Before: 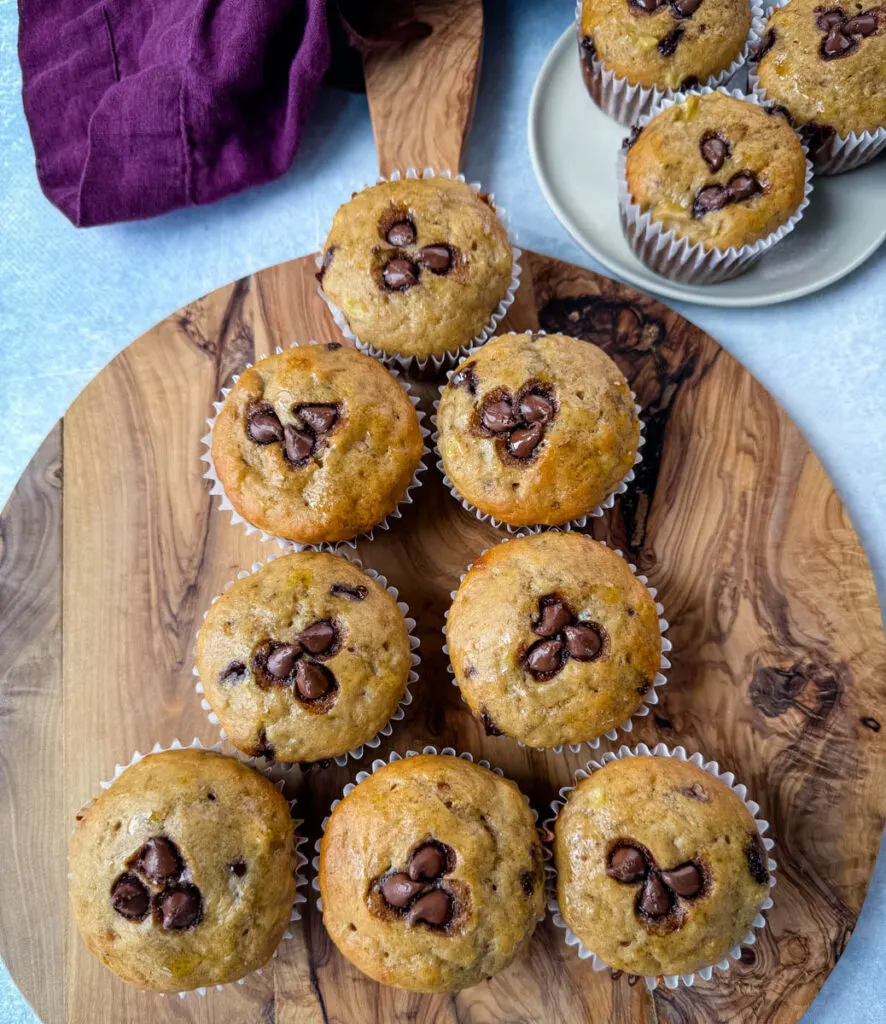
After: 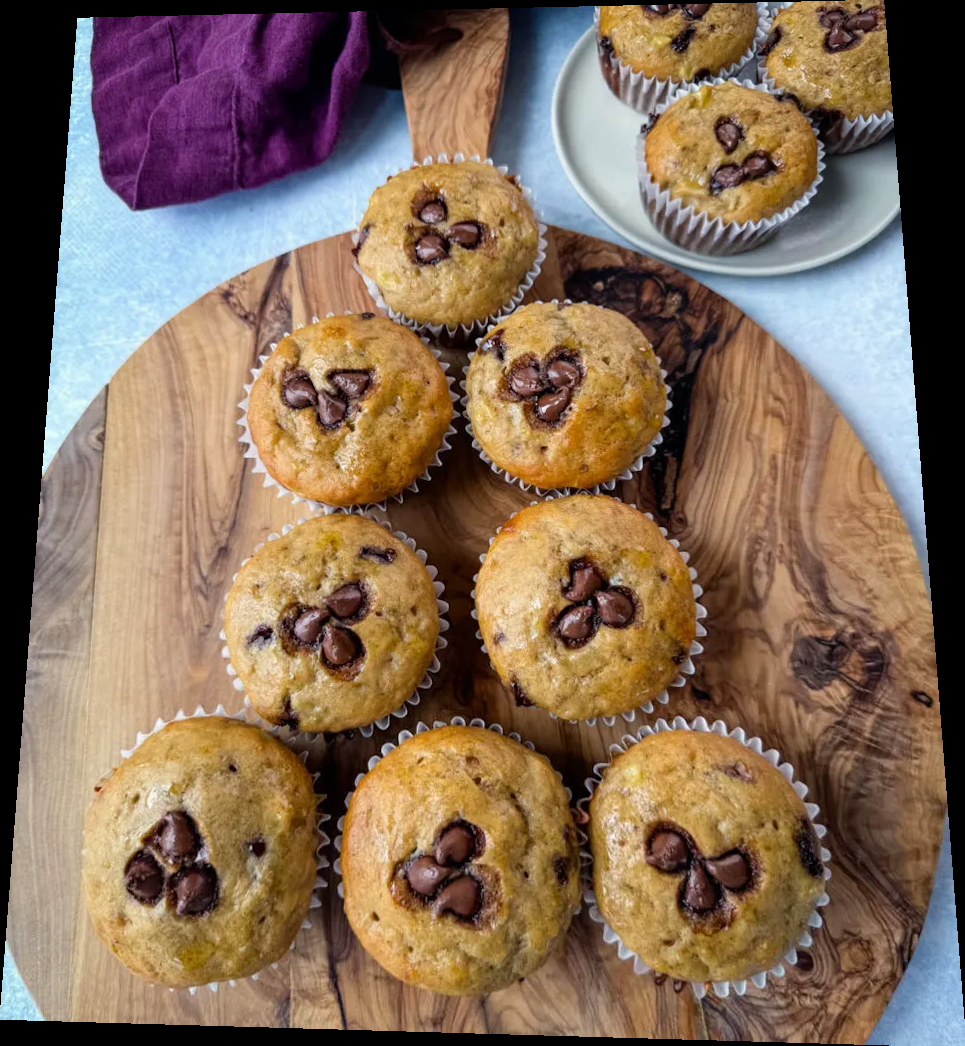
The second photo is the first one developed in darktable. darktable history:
rotate and perspective: rotation 0.128°, lens shift (vertical) -0.181, lens shift (horizontal) -0.044, shear 0.001, automatic cropping off
color calibration: x 0.342, y 0.356, temperature 5122 K
